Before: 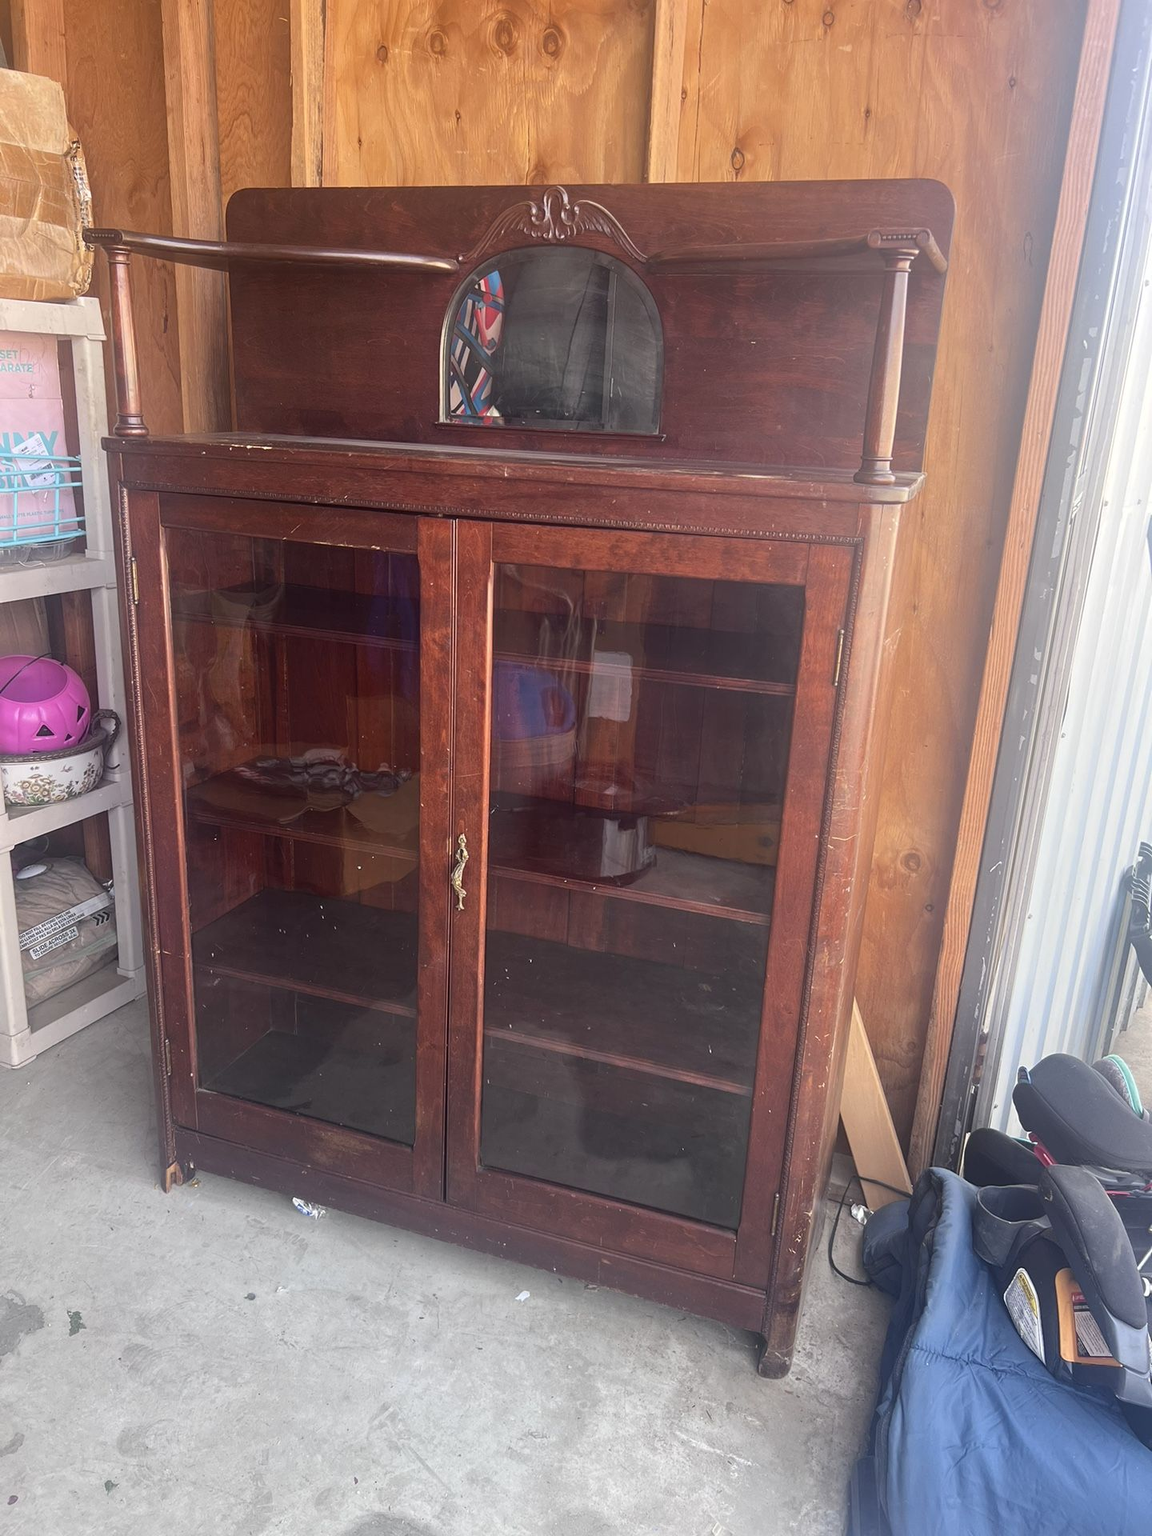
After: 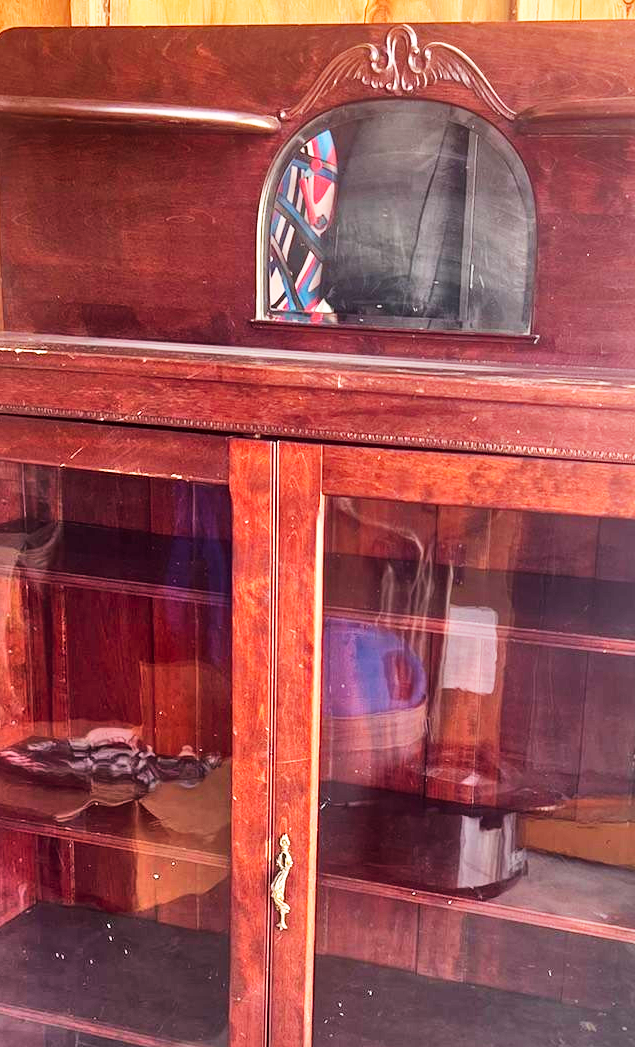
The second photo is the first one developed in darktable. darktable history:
base curve: curves: ch0 [(0, 0) (0.007, 0.004) (0.027, 0.03) (0.046, 0.07) (0.207, 0.54) (0.442, 0.872) (0.673, 0.972) (1, 1)], preserve colors none
local contrast: mode bilateral grid, contrast 19, coarseness 50, detail 120%, midtone range 0.2
crop: left 20.378%, top 10.857%, right 35.457%, bottom 34.61%
shadows and highlights: shadows 75.43, highlights -24.42, soften with gaussian
color correction: highlights b* -0.03
